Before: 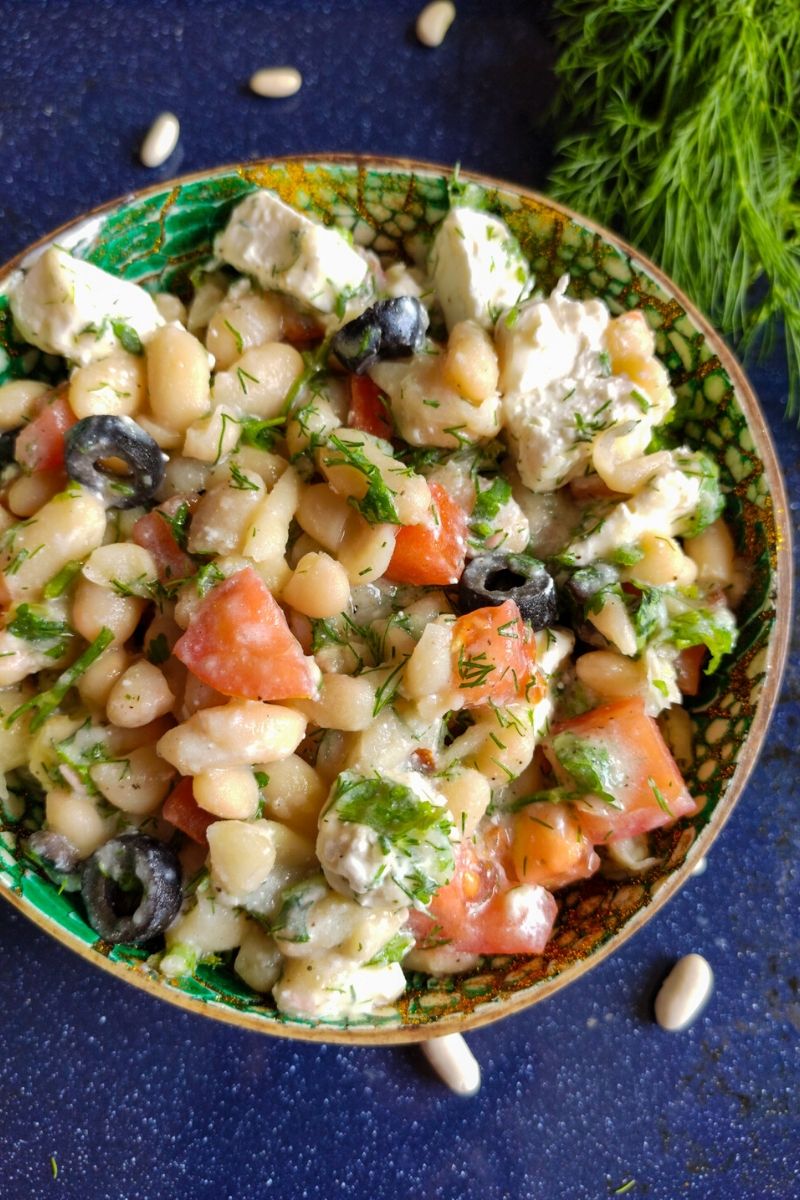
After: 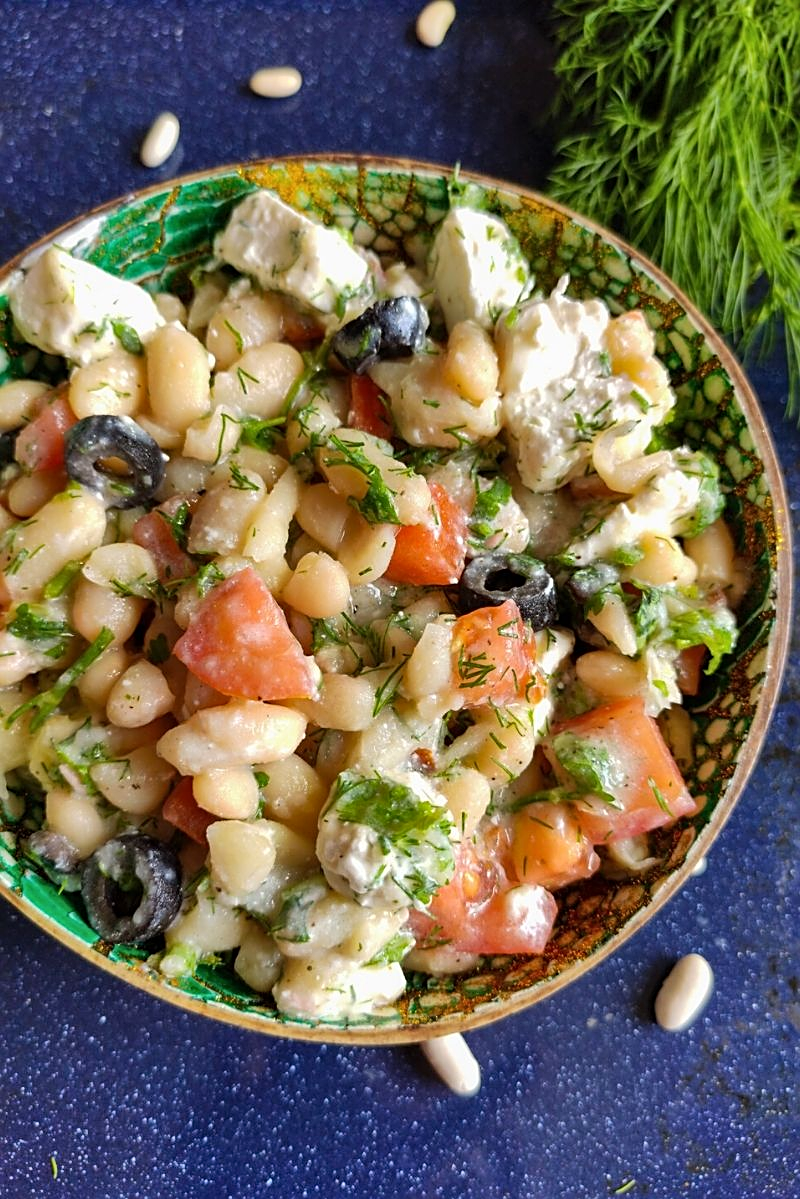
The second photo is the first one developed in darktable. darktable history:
sharpen: on, module defaults
shadows and highlights: low approximation 0.01, soften with gaussian
crop: bottom 0.071%
